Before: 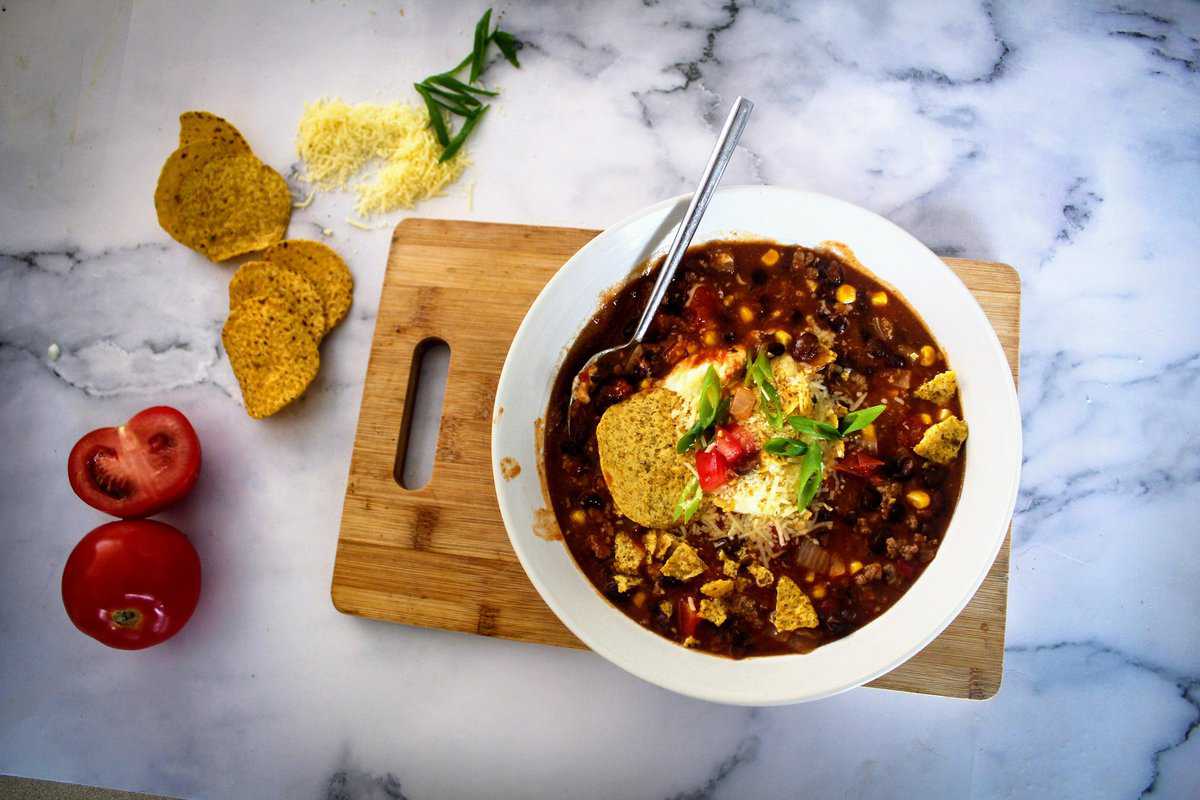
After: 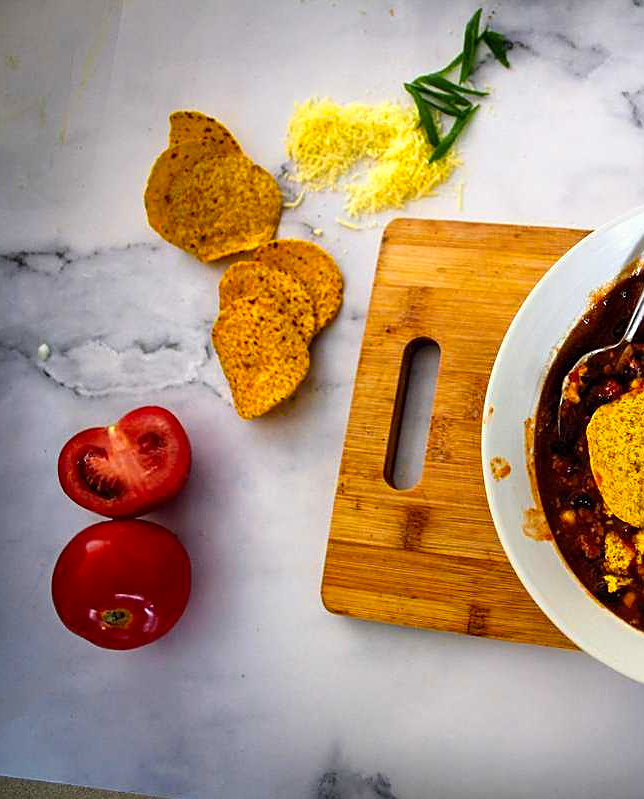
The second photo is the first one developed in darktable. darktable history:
sharpen: on, module defaults
color zones: curves: ch0 [(0.224, 0.526) (0.75, 0.5)]; ch1 [(0.055, 0.526) (0.224, 0.761) (0.377, 0.526) (0.75, 0.5)]
tone equalizer: on, module defaults
crop: left 0.877%, right 45.426%, bottom 0.081%
